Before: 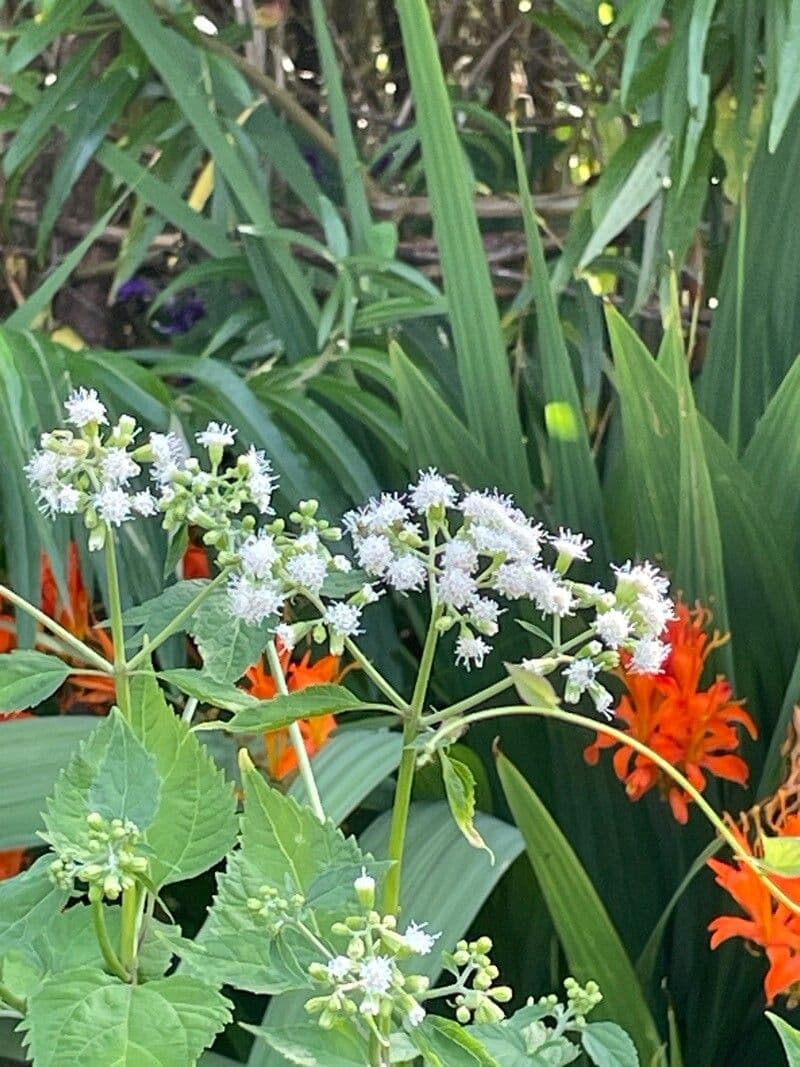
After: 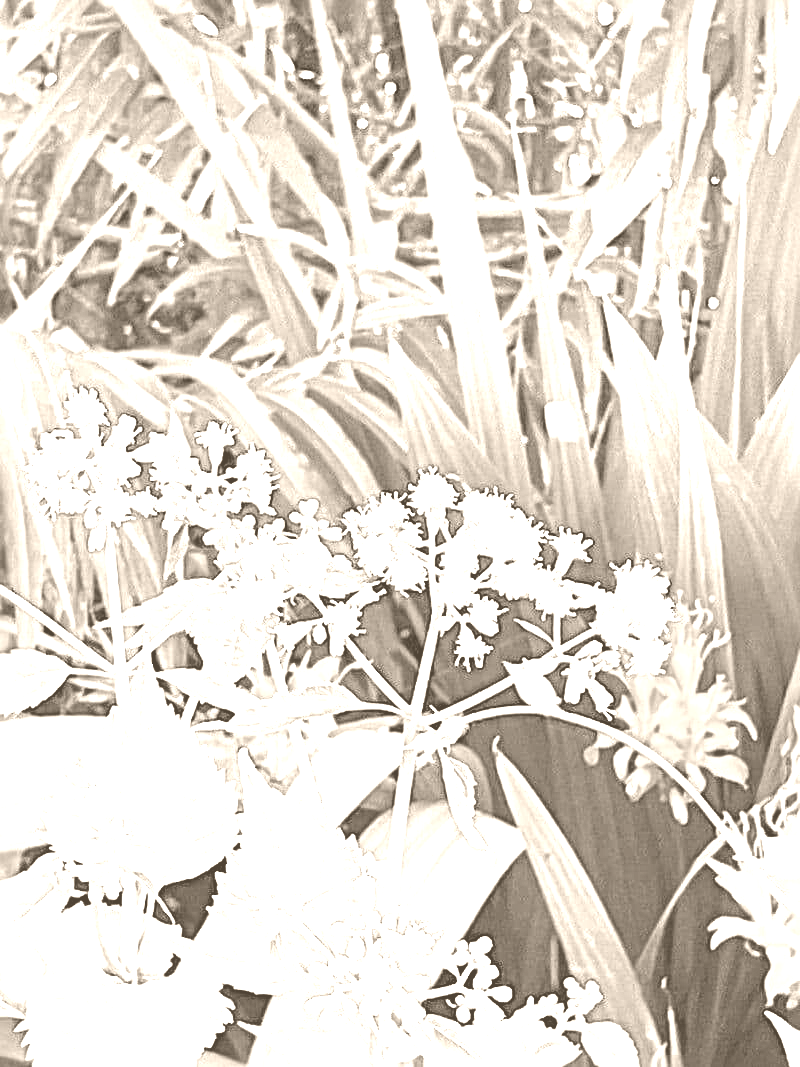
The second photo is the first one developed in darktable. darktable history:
colorize: hue 34.49°, saturation 35.33%, source mix 100%, version 1
sharpen: radius 4.883
exposure: black level correction 0, exposure 1.2 EV, compensate exposure bias true, compensate highlight preservation false
velvia: on, module defaults
